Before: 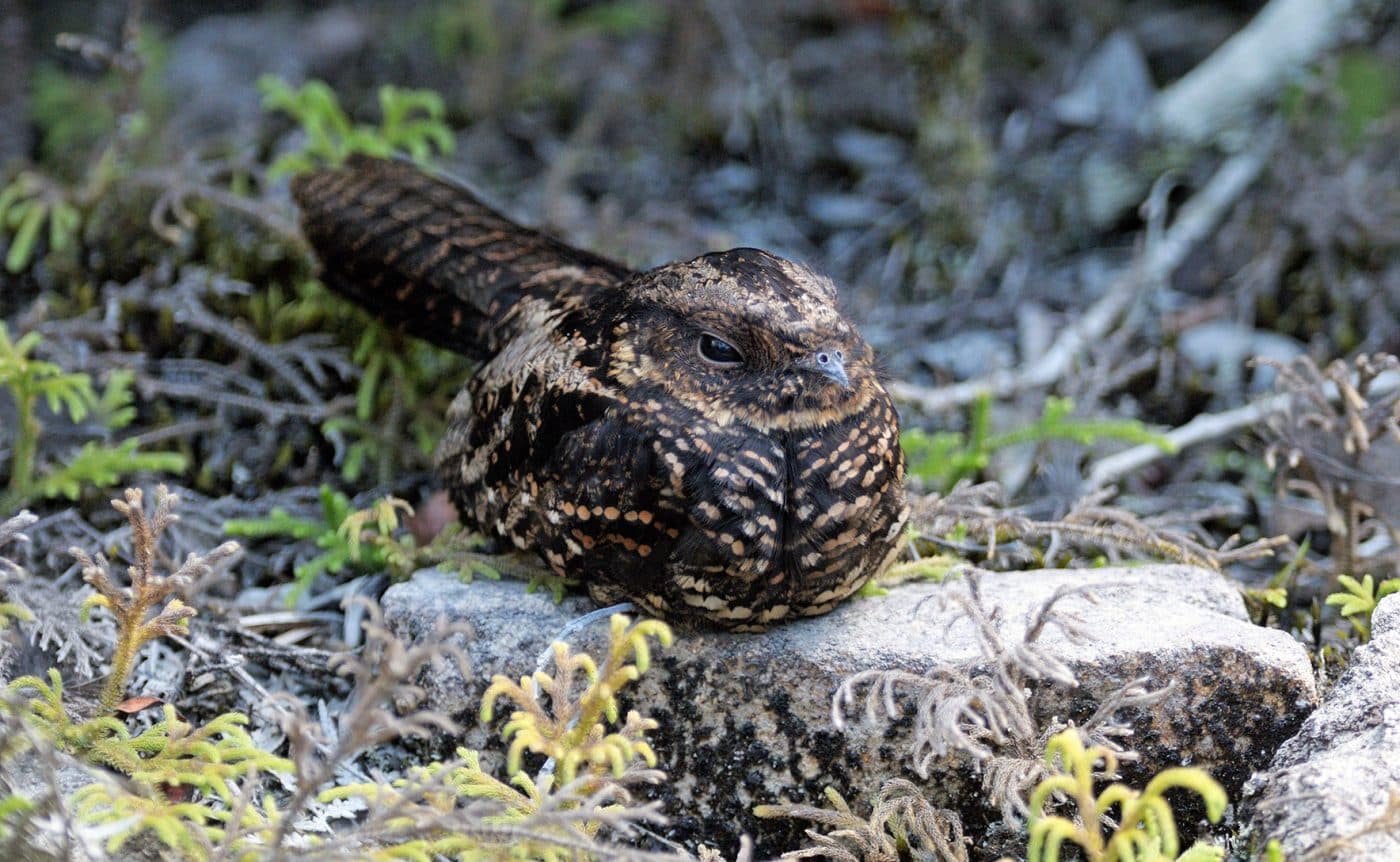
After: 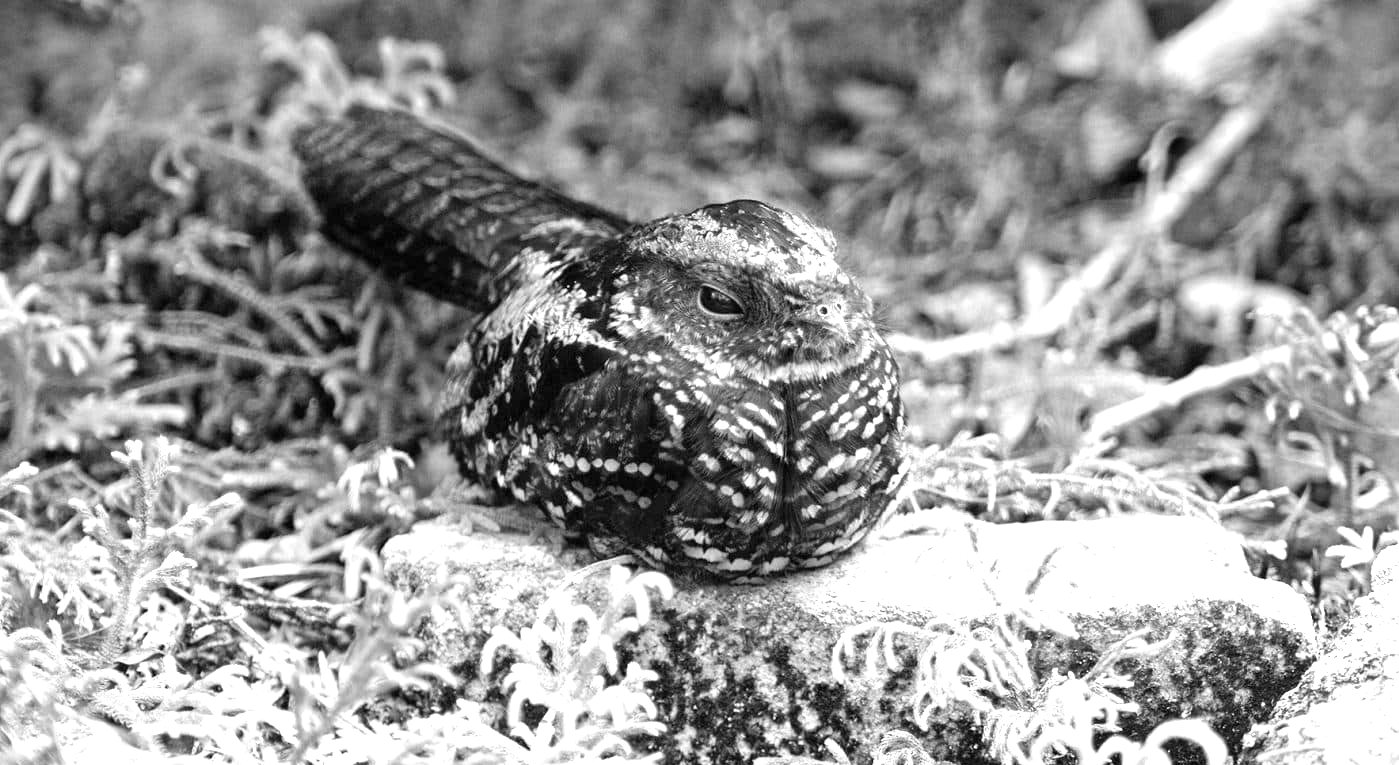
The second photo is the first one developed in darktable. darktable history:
monochrome: on, module defaults
crop and rotate: top 5.609%, bottom 5.609%
vignetting: fall-off start 100%, brightness -0.282, width/height ratio 1.31
exposure: black level correction 0, exposure 1.2 EV, compensate exposure bias true, compensate highlight preservation false
